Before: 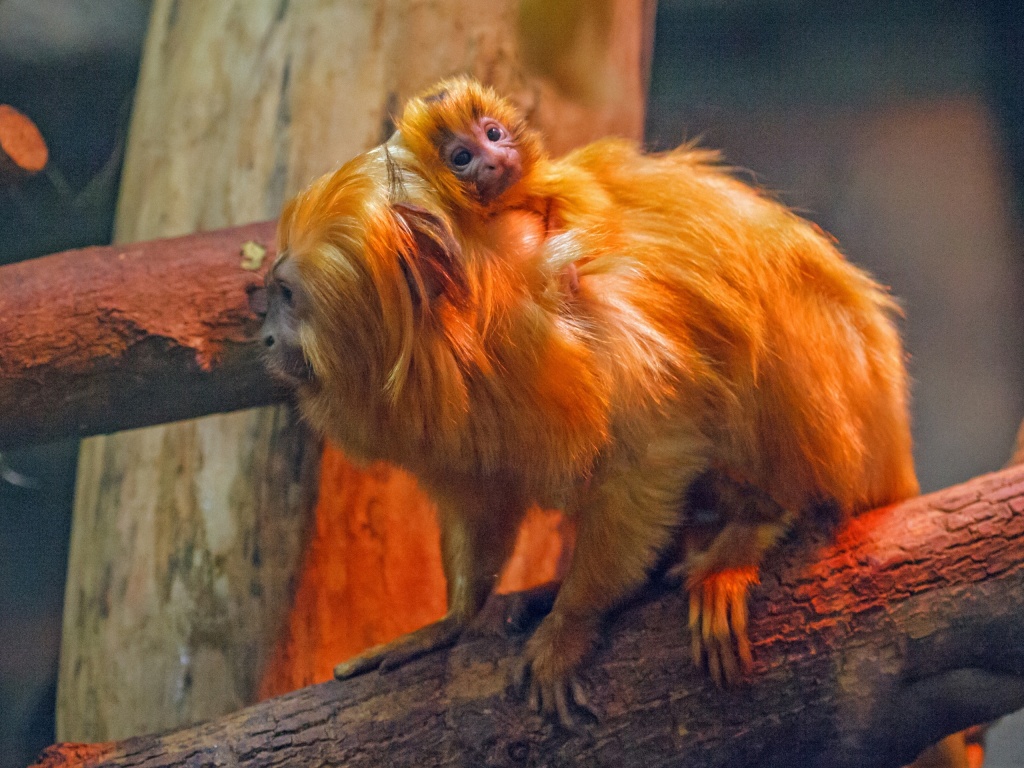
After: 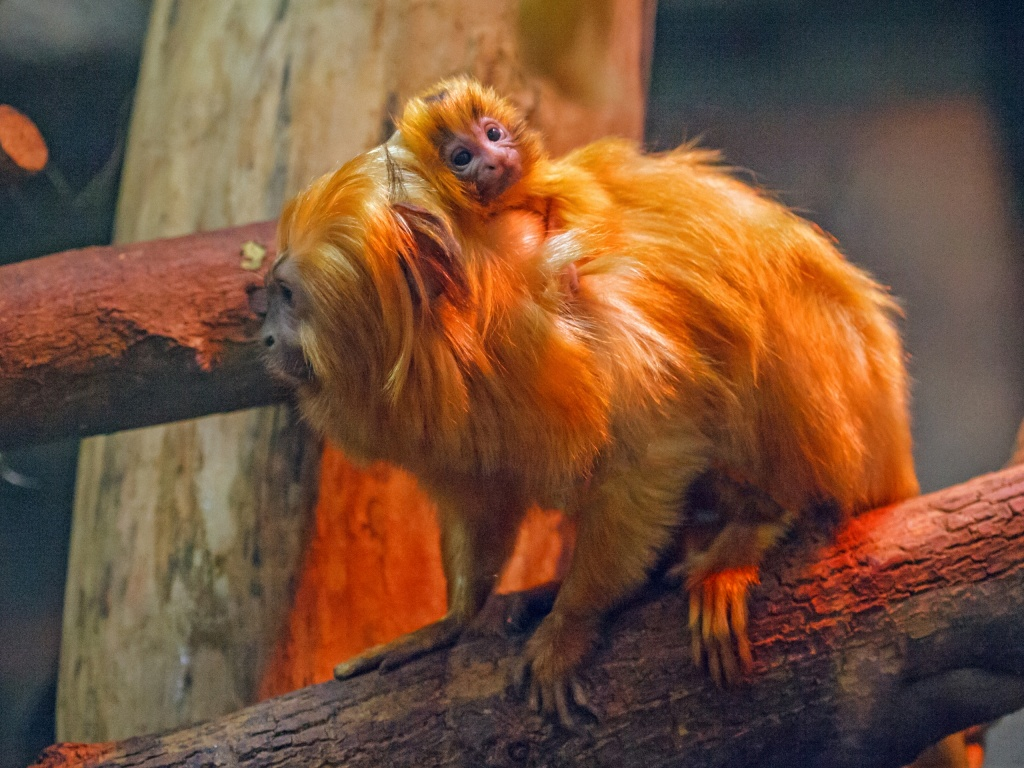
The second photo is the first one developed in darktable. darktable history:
shadows and highlights: shadows -30.59, highlights 30.1
